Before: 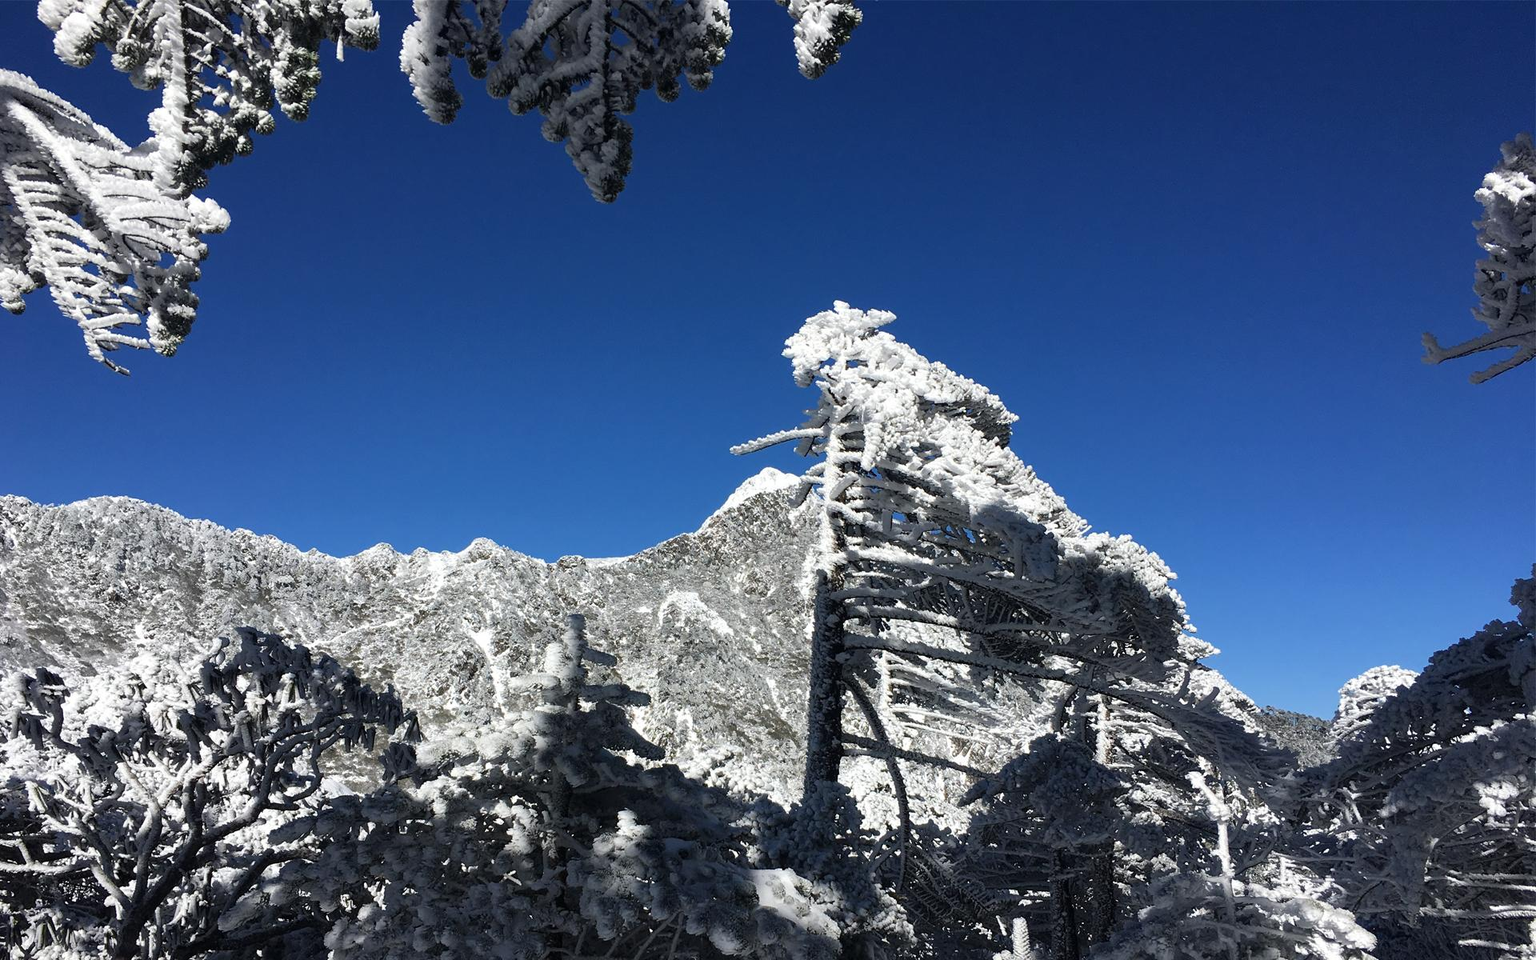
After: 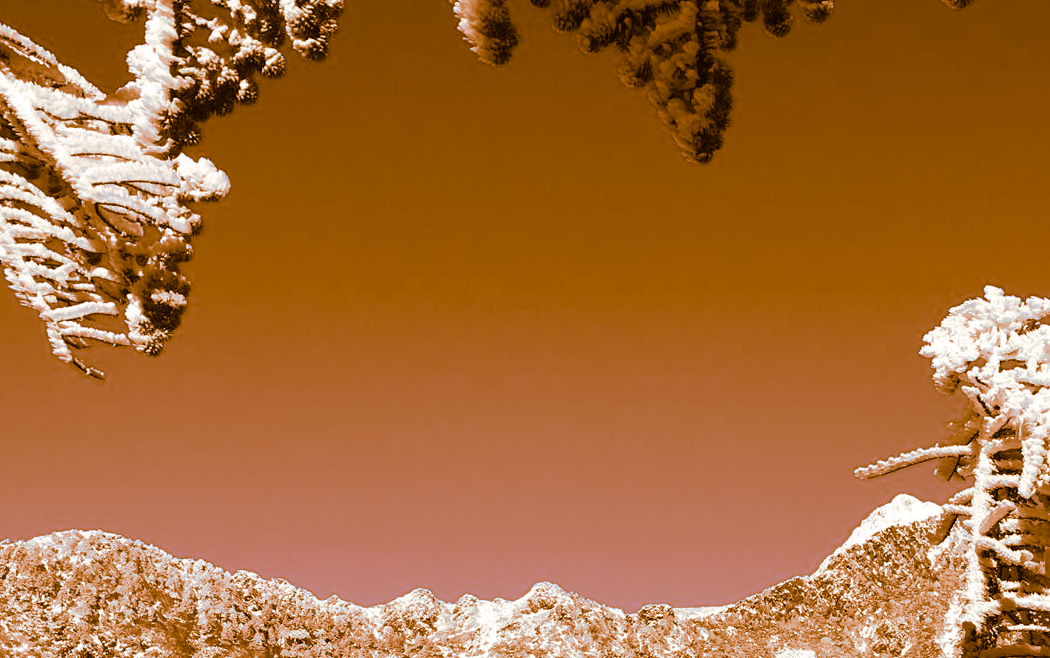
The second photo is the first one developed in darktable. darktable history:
split-toning: shadows › hue 26°, shadows › saturation 0.92, highlights › hue 40°, highlights › saturation 0.92, balance -63, compress 0%
crop and rotate: left 3.047%, top 7.509%, right 42.236%, bottom 37.598%
